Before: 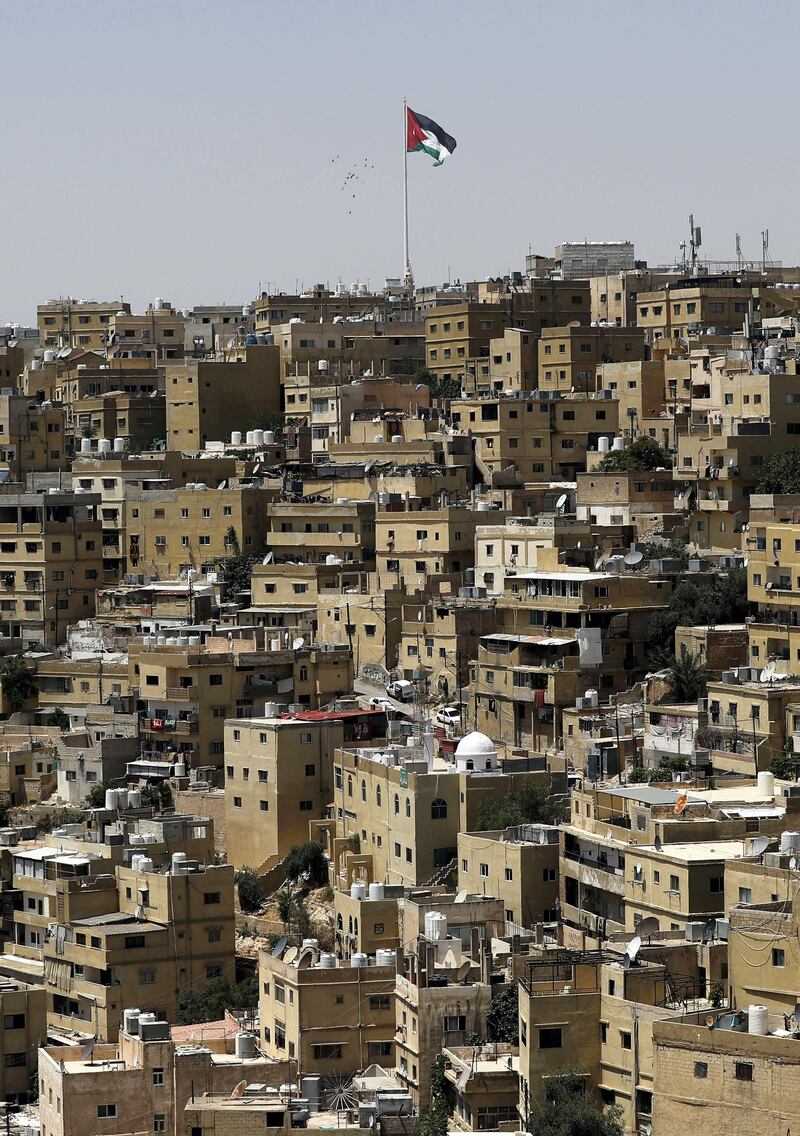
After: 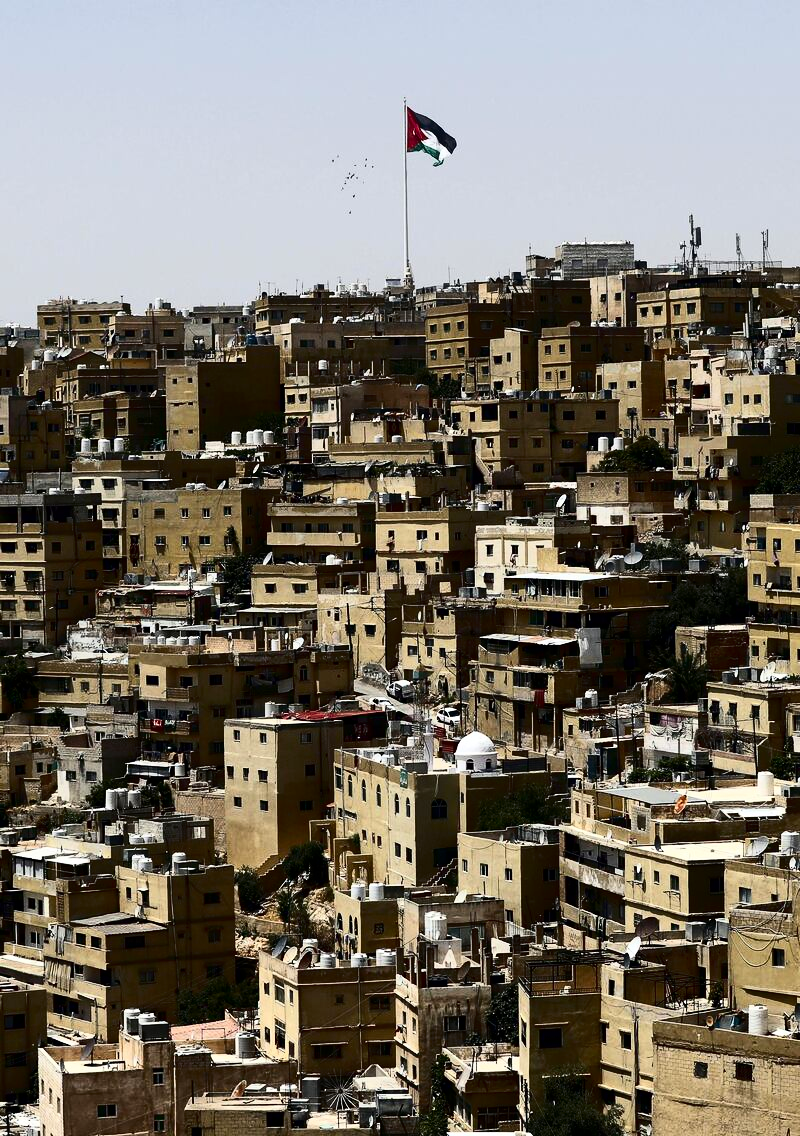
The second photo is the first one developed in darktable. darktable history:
contrast brightness saturation: contrast 0.337, brightness -0.084, saturation 0.168
sharpen: radius 2.852, amount 0.884, threshold 47.261
